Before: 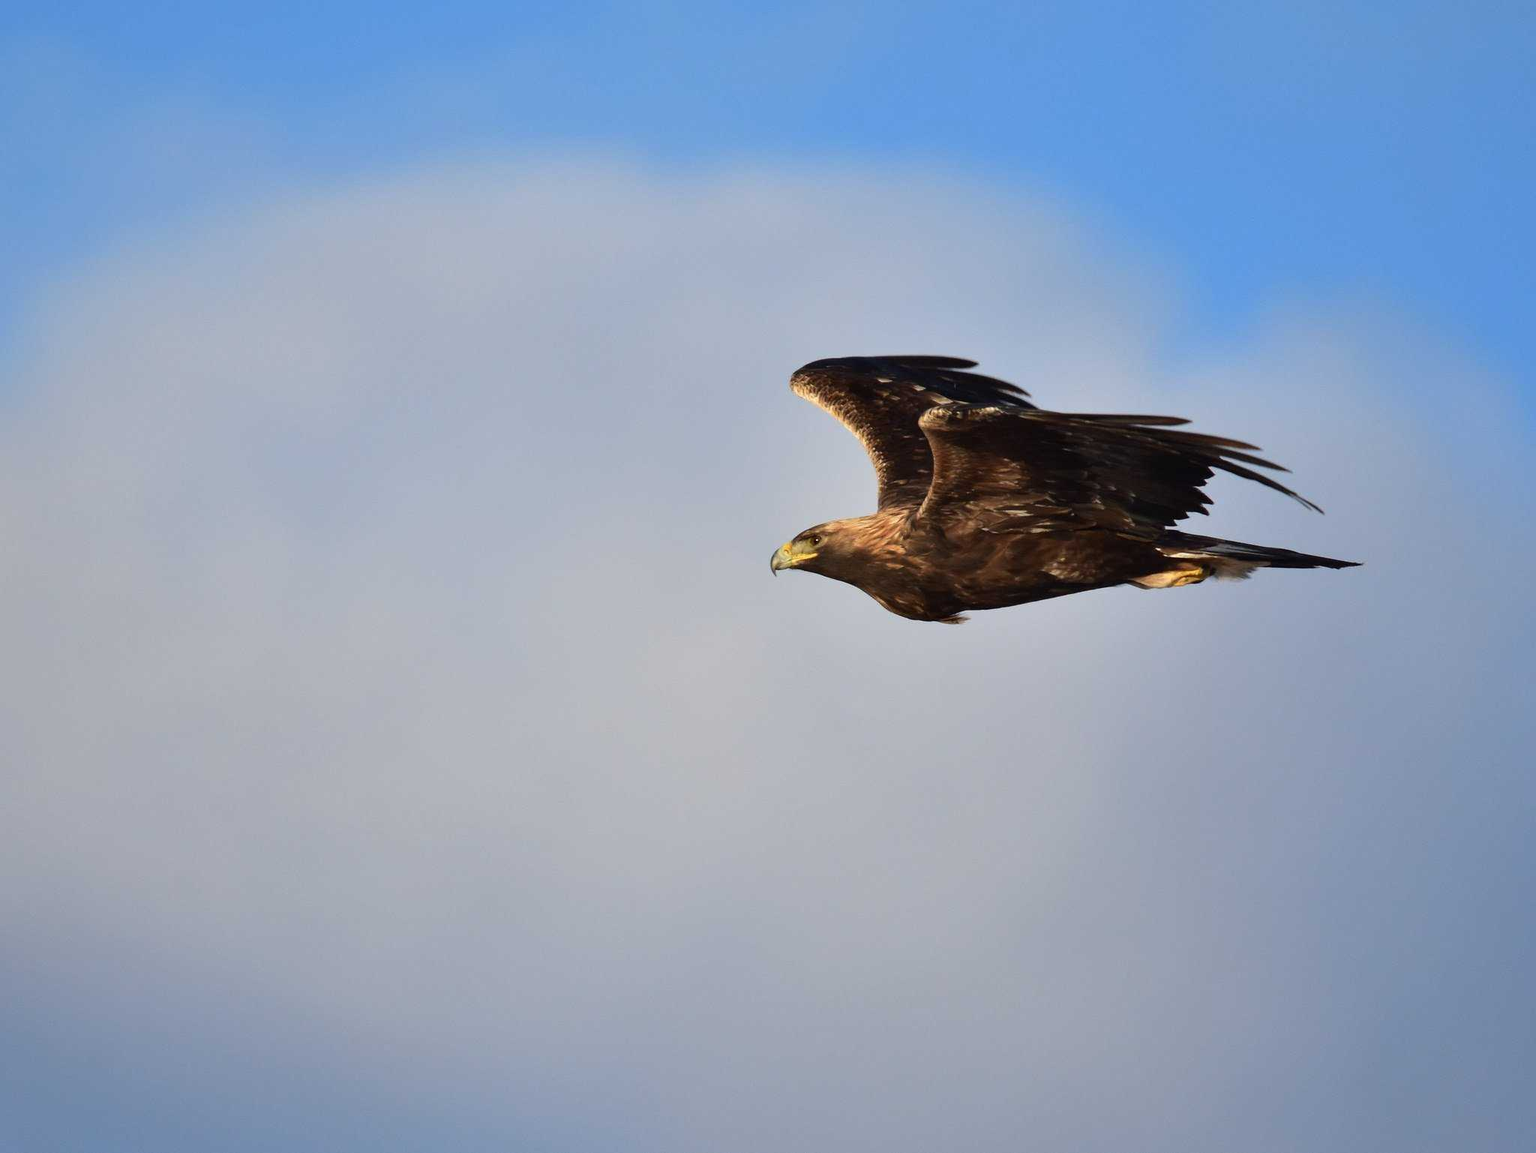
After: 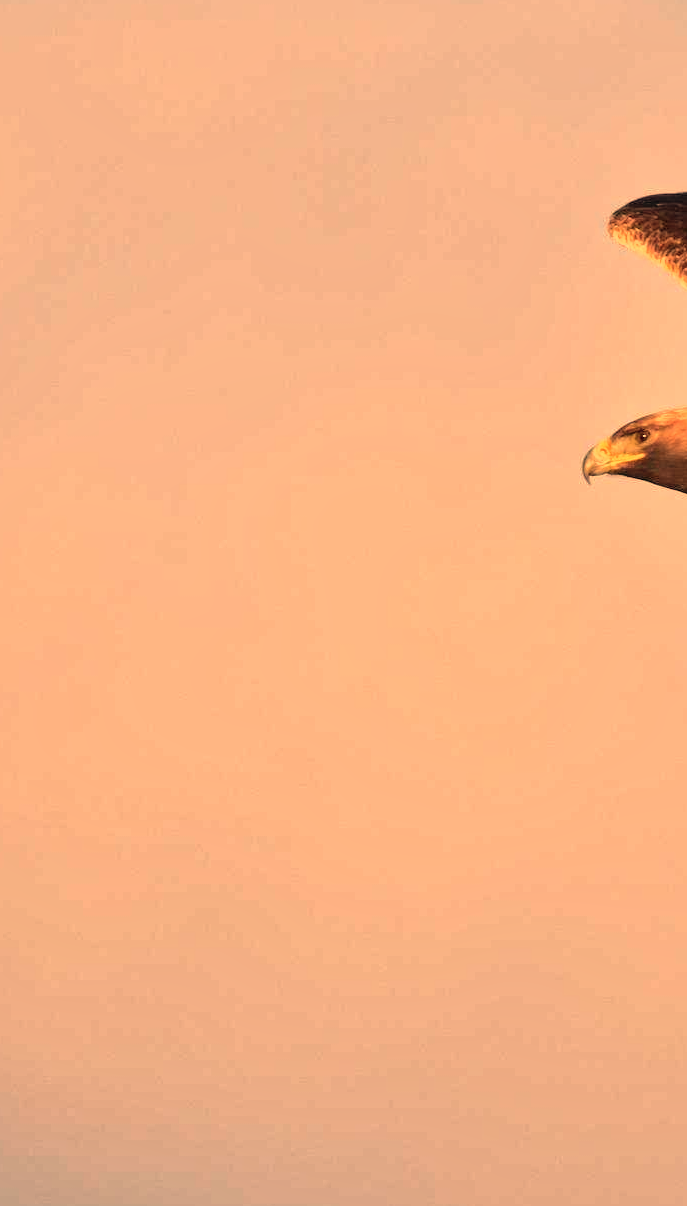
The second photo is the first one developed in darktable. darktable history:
crop and rotate: left 21.77%, top 18.528%, right 44.676%, bottom 2.997%
tone equalizer: -8 EV -0.002 EV, -7 EV 0.005 EV, -6 EV -0.009 EV, -5 EV 0.011 EV, -4 EV -0.012 EV, -3 EV 0.007 EV, -2 EV -0.062 EV, -1 EV -0.293 EV, +0 EV -0.582 EV, smoothing diameter 2%, edges refinement/feathering 20, mask exposure compensation -1.57 EV, filter diffusion 5
white balance: red 1.467, blue 0.684
global tonemap: drago (1, 100), detail 1
